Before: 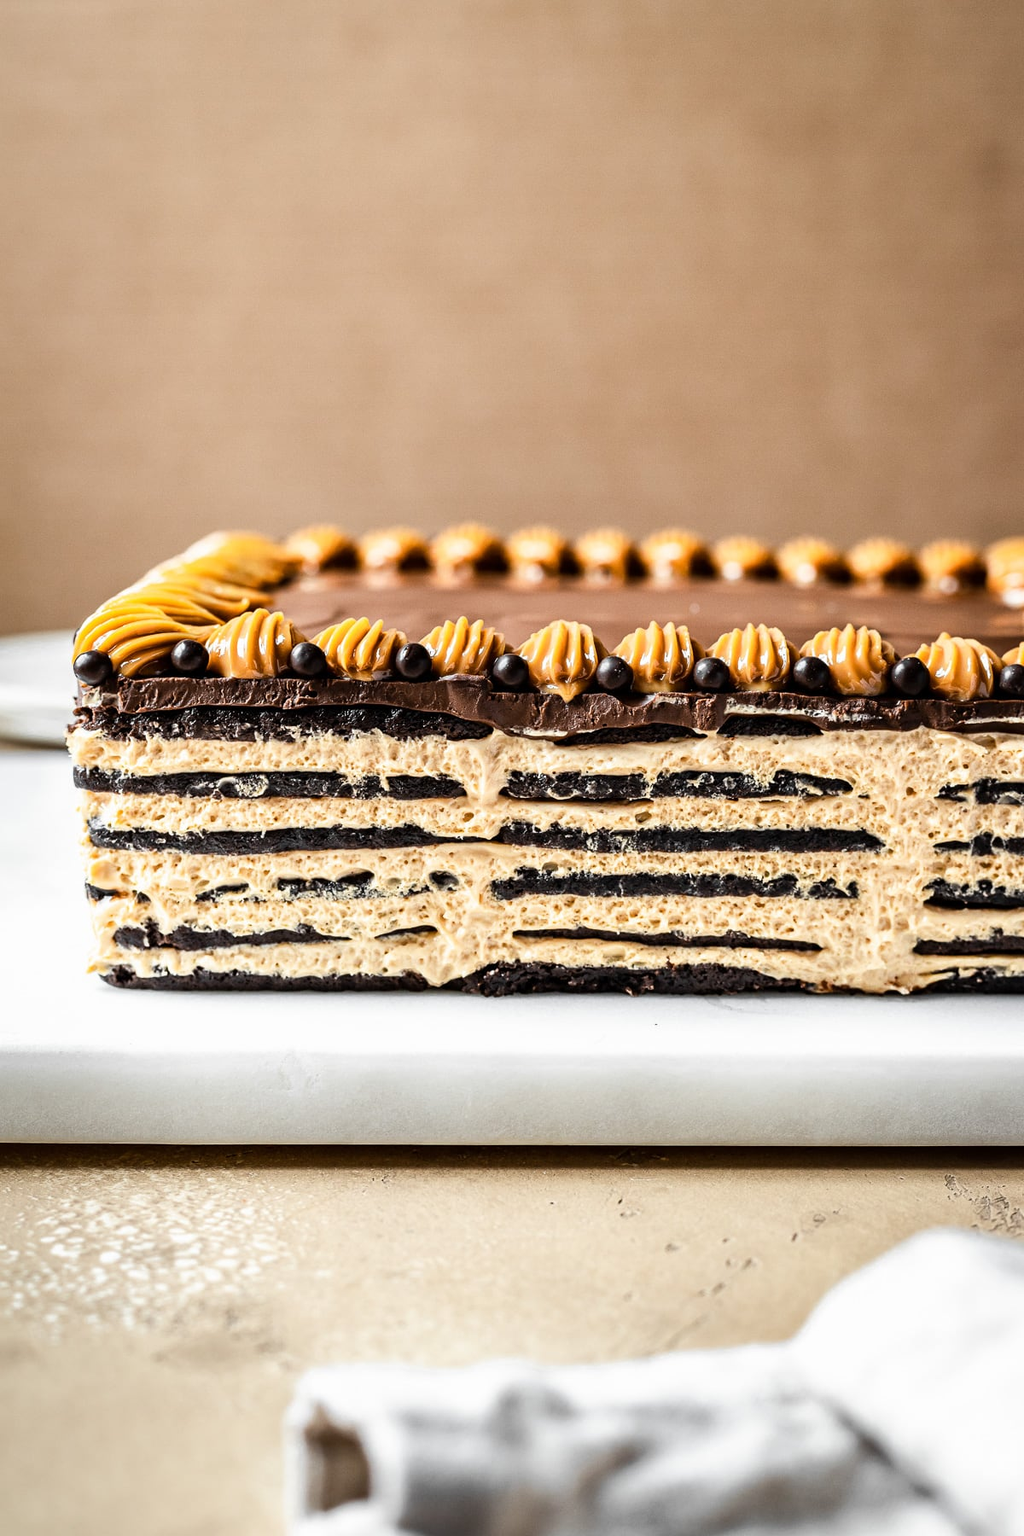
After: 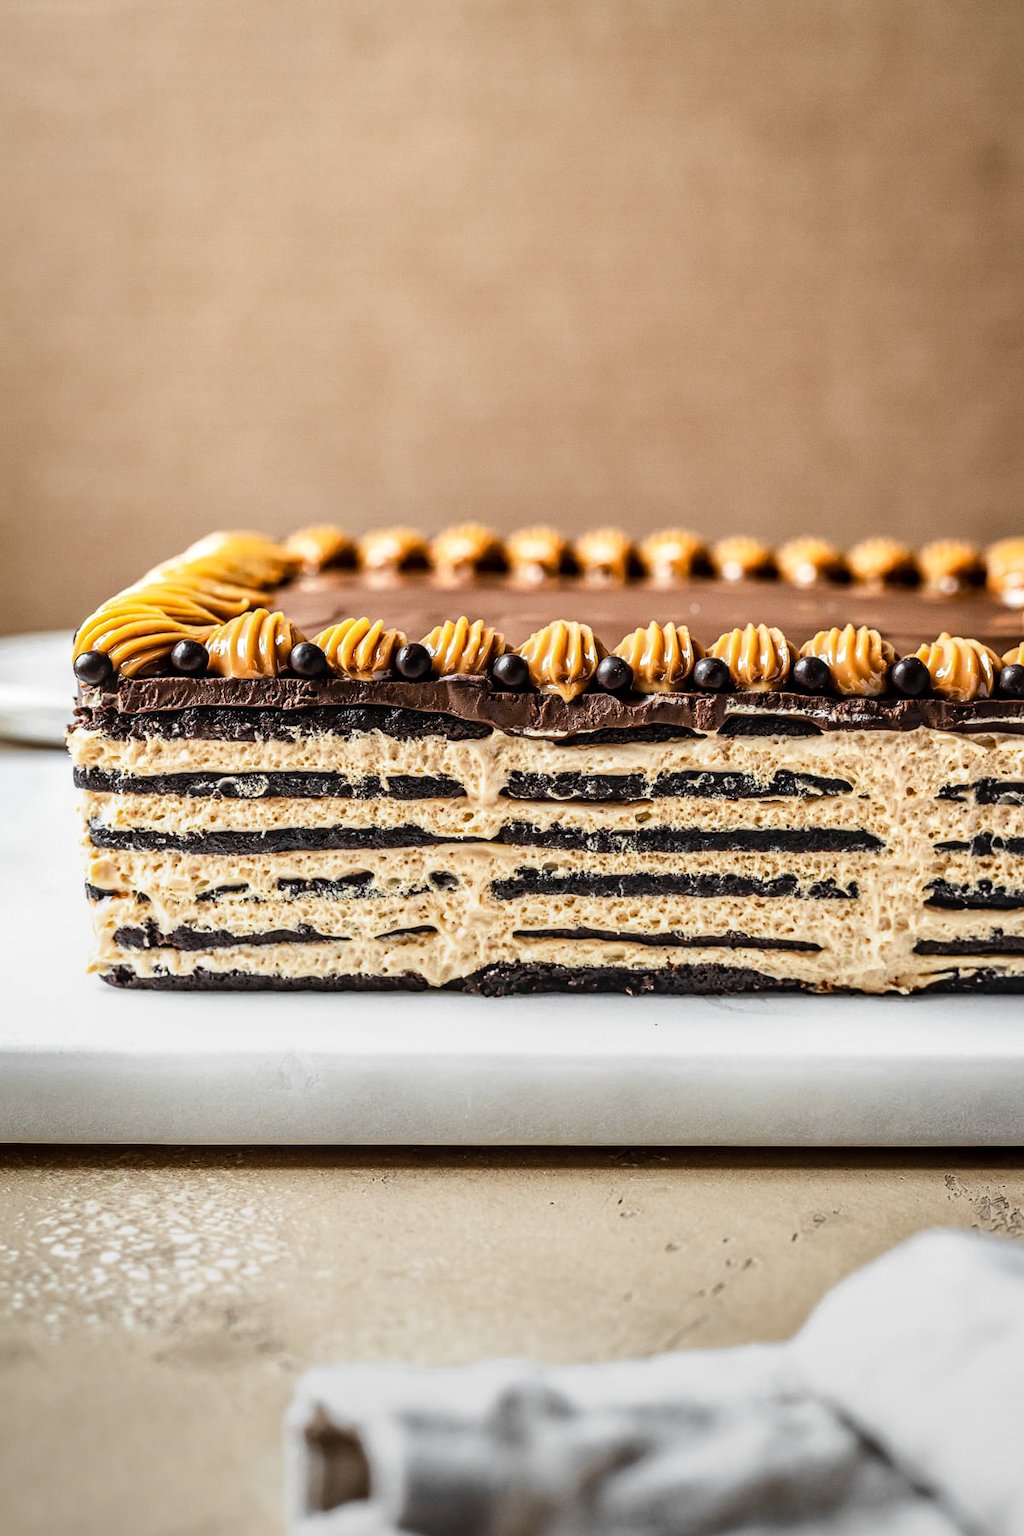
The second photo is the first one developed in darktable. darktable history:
graduated density: rotation -180°, offset 27.42
exposure: compensate highlight preservation false
local contrast: on, module defaults
